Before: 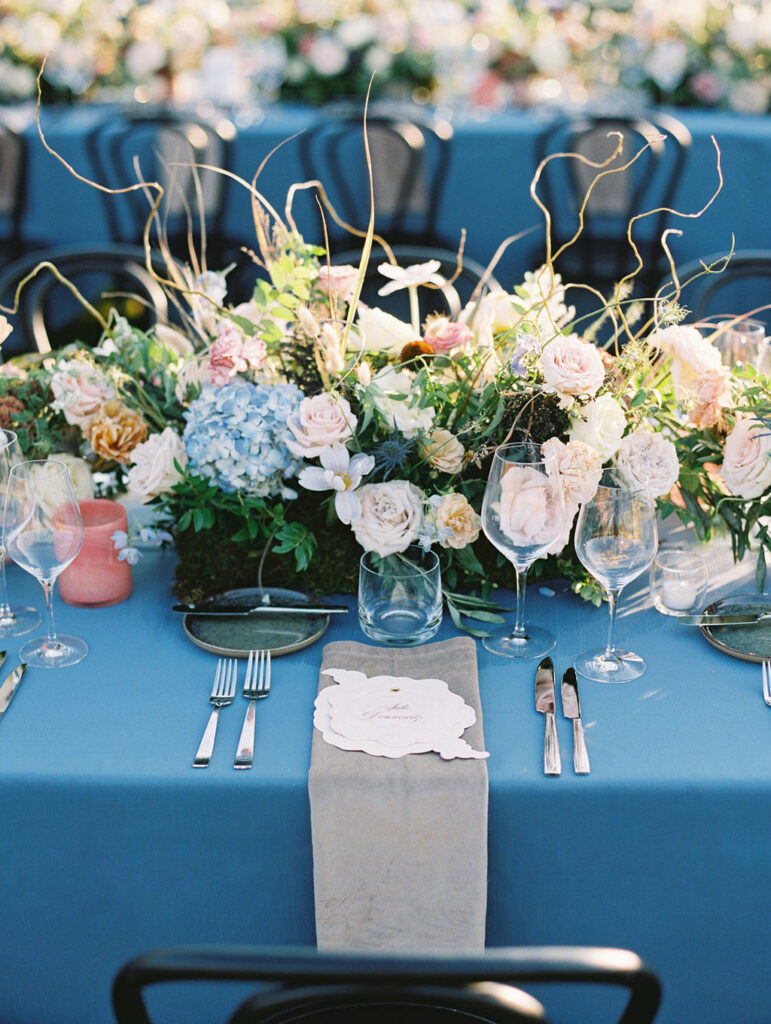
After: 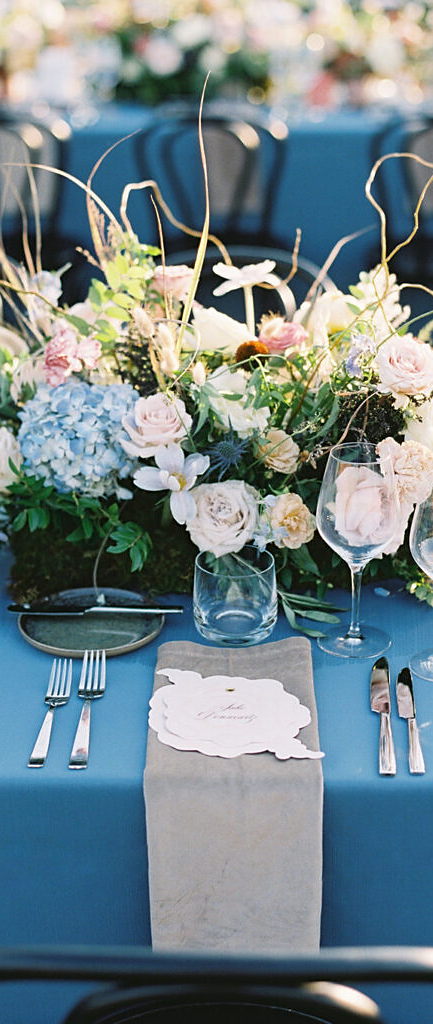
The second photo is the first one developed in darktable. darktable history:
crop: left 21.496%, right 22.254%
sharpen: radius 1.559, amount 0.373, threshold 1.271
